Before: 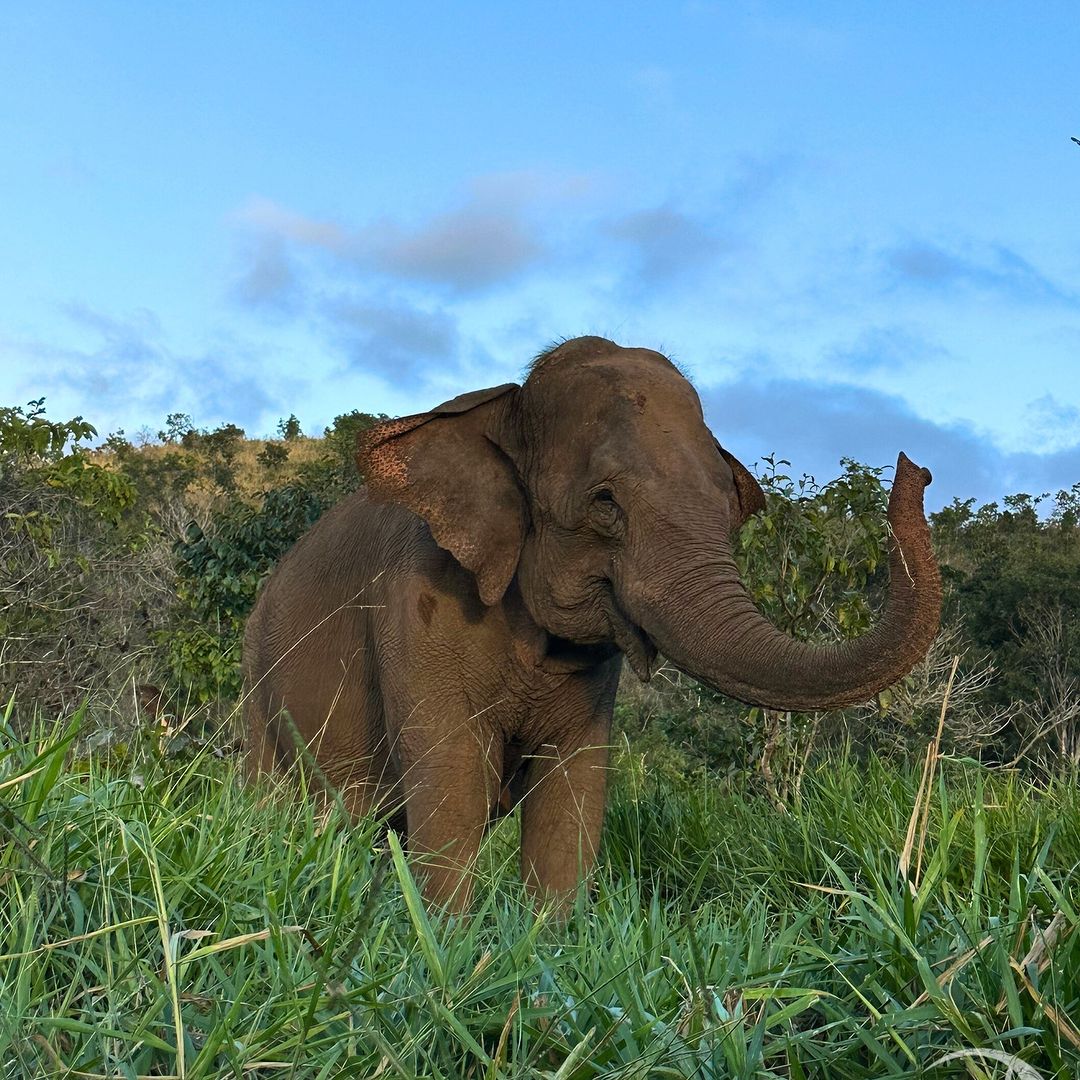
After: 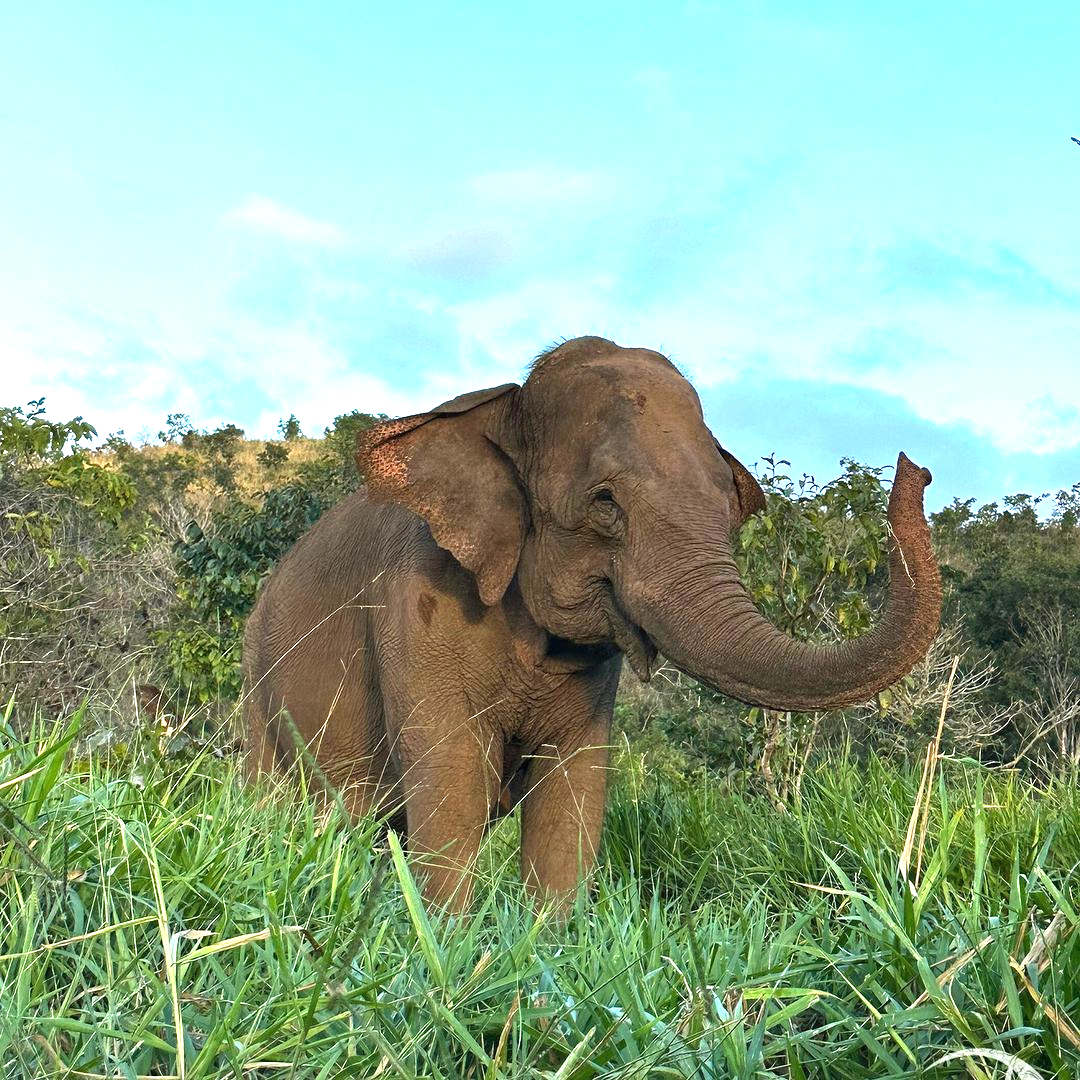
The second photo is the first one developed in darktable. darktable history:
exposure: black level correction 0, exposure 1.101 EV, compensate highlight preservation false
